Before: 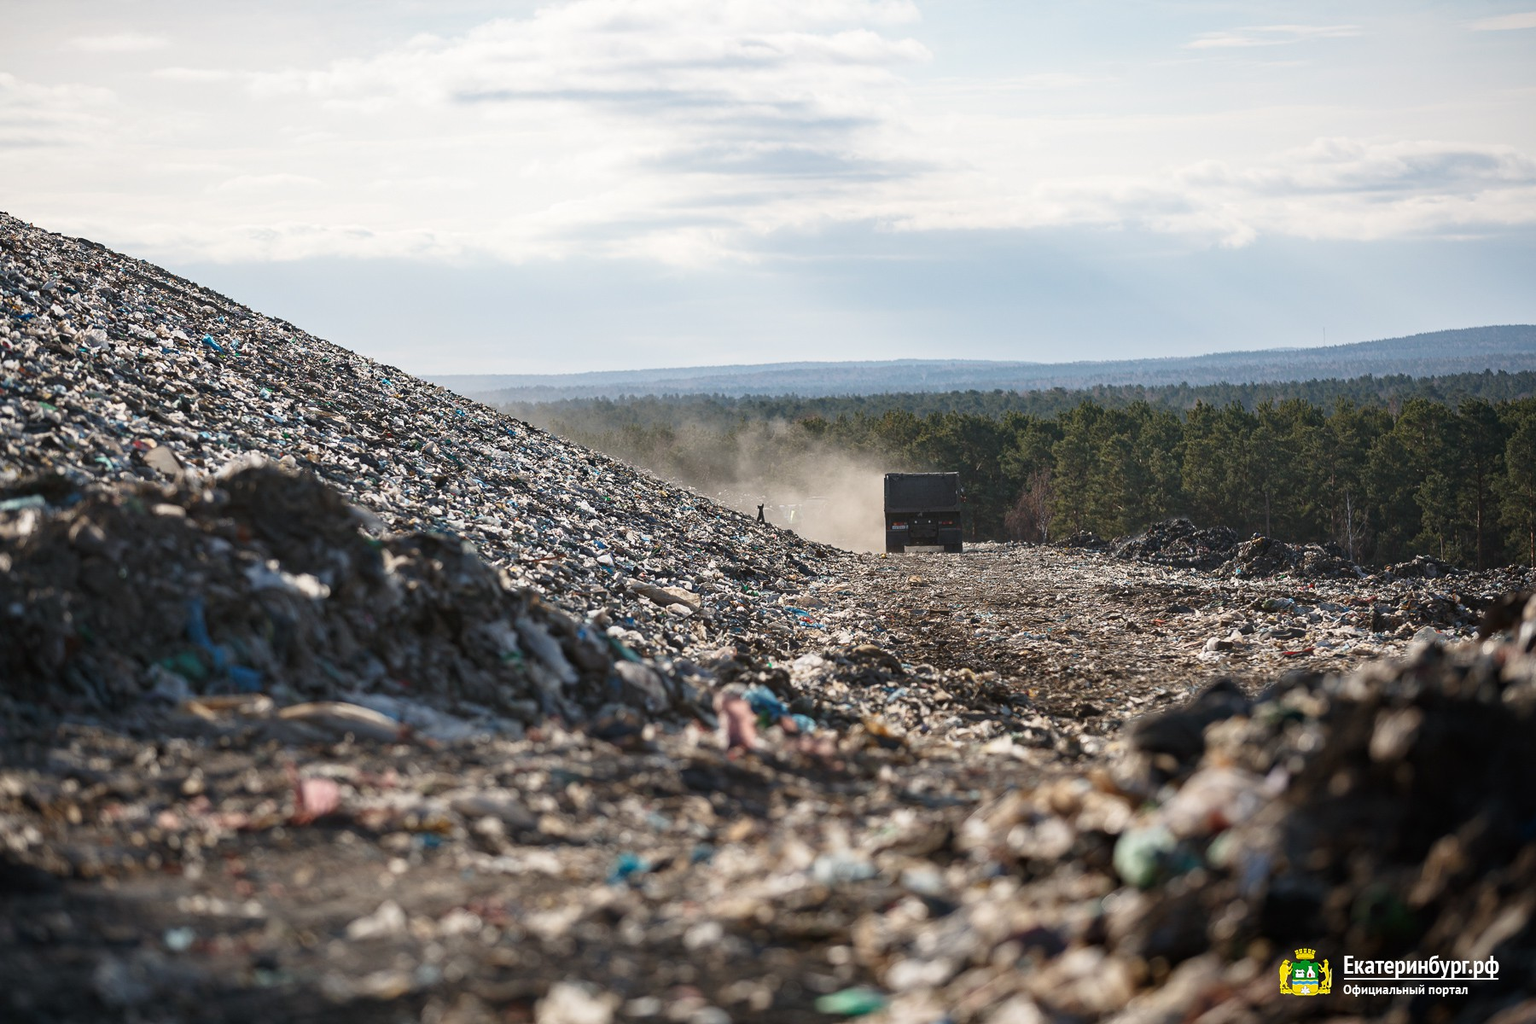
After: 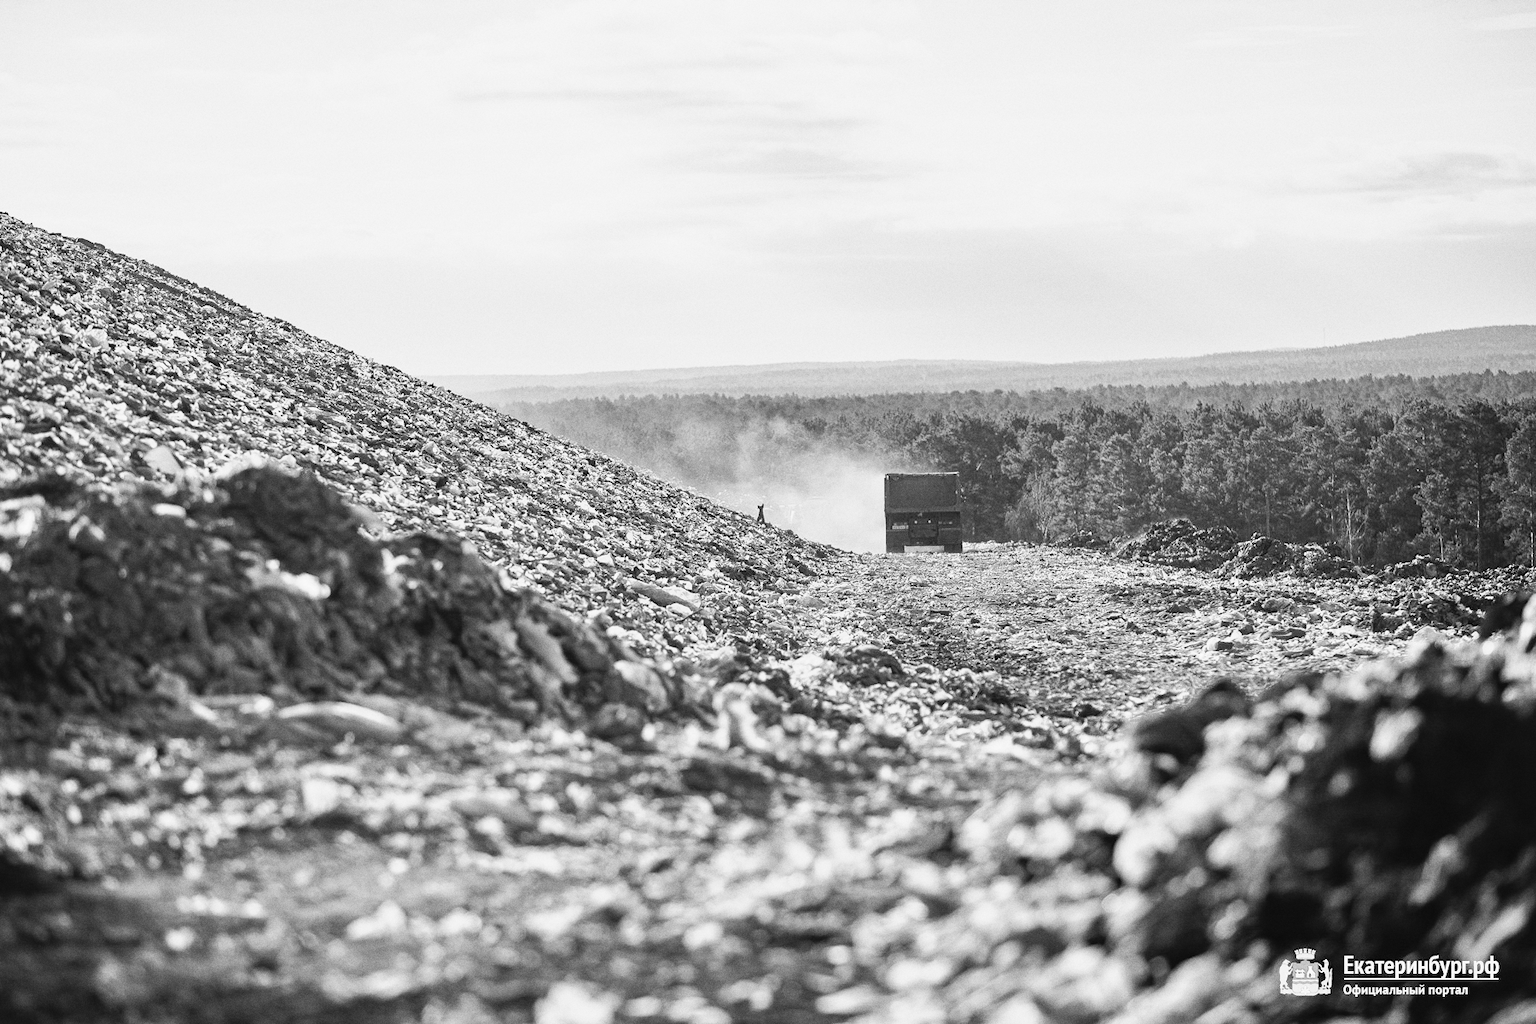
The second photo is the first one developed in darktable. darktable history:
tone equalizer: -7 EV 0.15 EV, -6 EV 0.6 EV, -5 EV 1.15 EV, -4 EV 1.33 EV, -3 EV 1.15 EV, -2 EV 0.6 EV, -1 EV 0.15 EV, mask exposure compensation -0.5 EV
tone curve: curves: ch0 [(0, 0.026) (0.172, 0.194) (0.398, 0.437) (0.469, 0.544) (0.612, 0.741) (0.845, 0.926) (1, 0.968)]; ch1 [(0, 0) (0.437, 0.453) (0.472, 0.467) (0.502, 0.502) (0.531, 0.537) (0.574, 0.583) (0.617, 0.64) (0.699, 0.749) (0.859, 0.919) (1, 1)]; ch2 [(0, 0) (0.33, 0.301) (0.421, 0.443) (0.476, 0.502) (0.511, 0.504) (0.553, 0.55) (0.595, 0.586) (0.664, 0.664) (1, 1)], color space Lab, independent channels, preserve colors none
grain: coarseness 0.09 ISO
color contrast: green-magenta contrast 0, blue-yellow contrast 0
